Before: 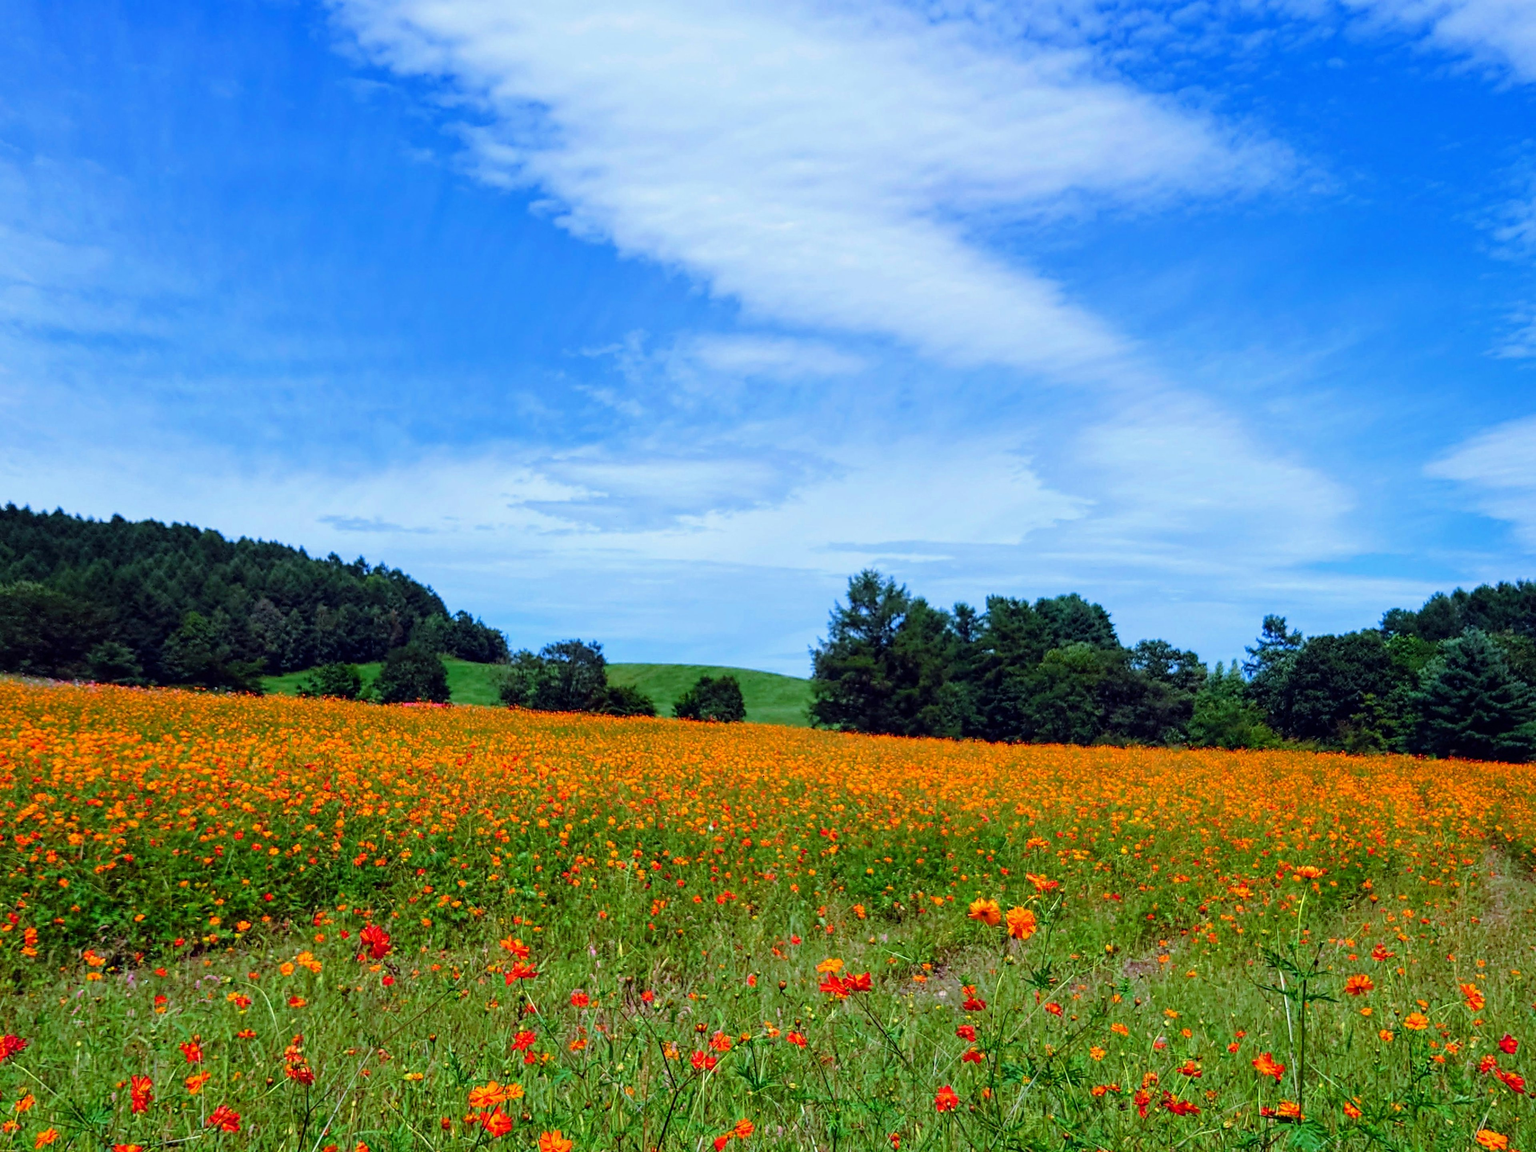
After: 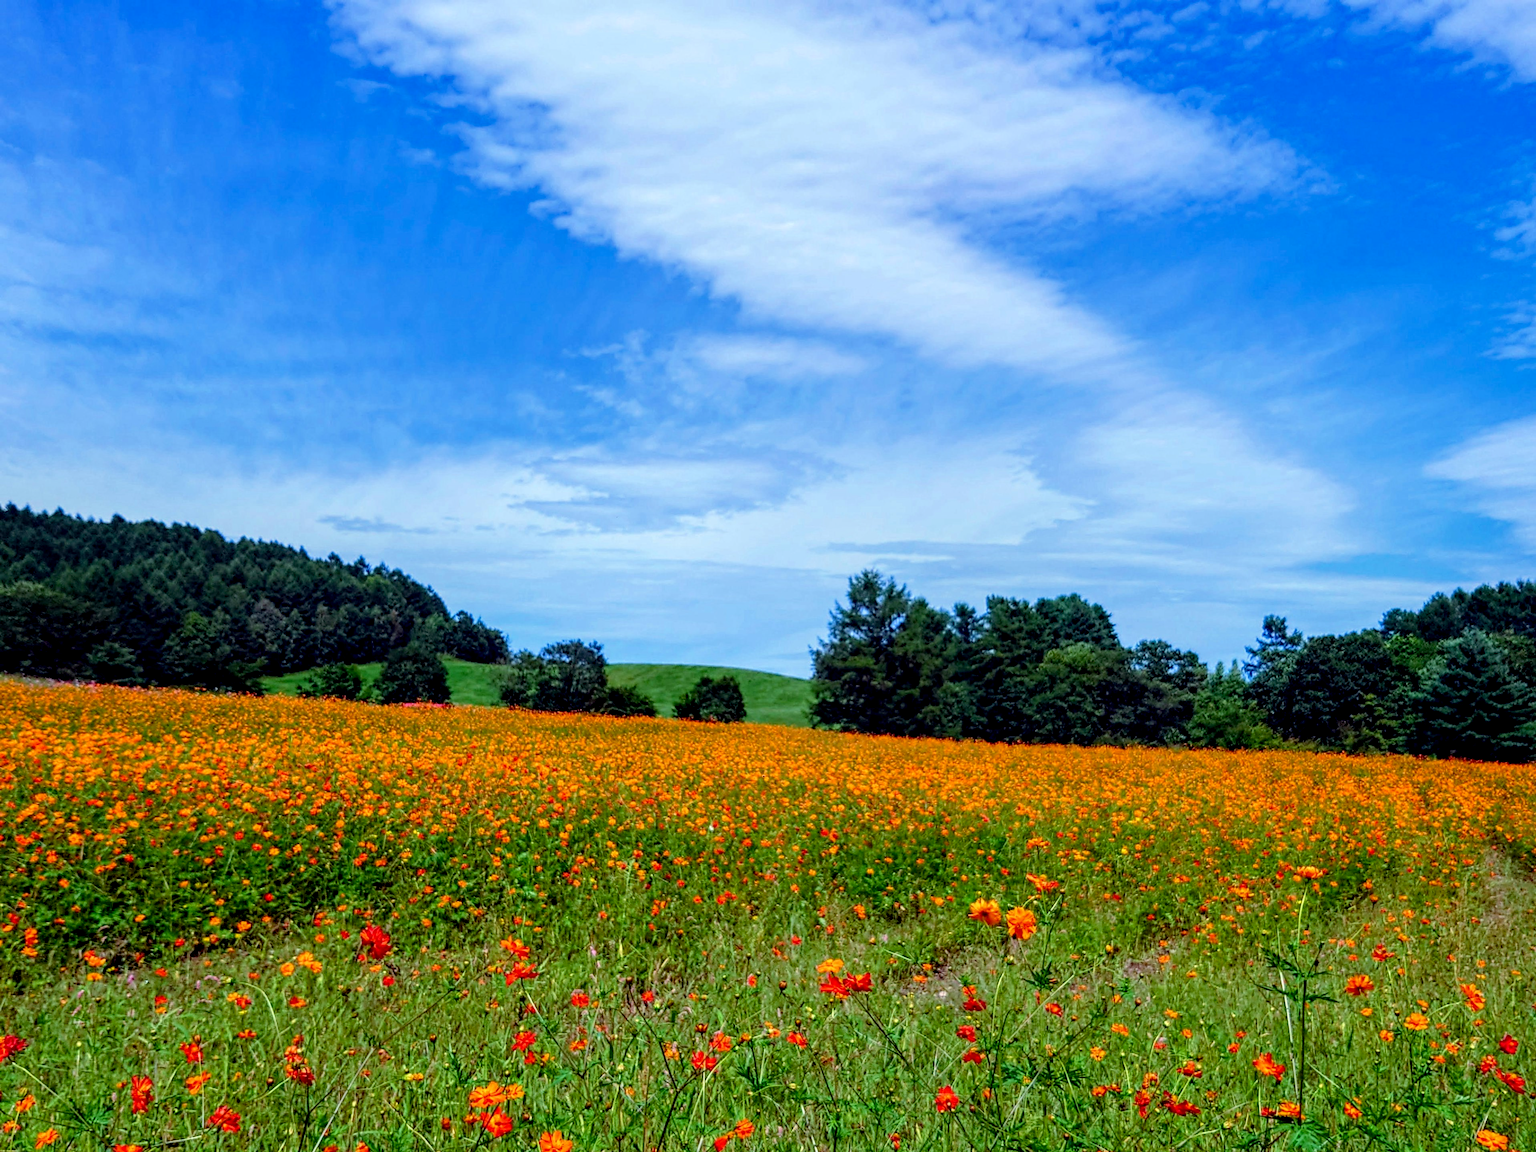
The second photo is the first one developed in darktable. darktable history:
local contrast: on, module defaults
exposure: black level correction 0.007, compensate highlight preservation false
